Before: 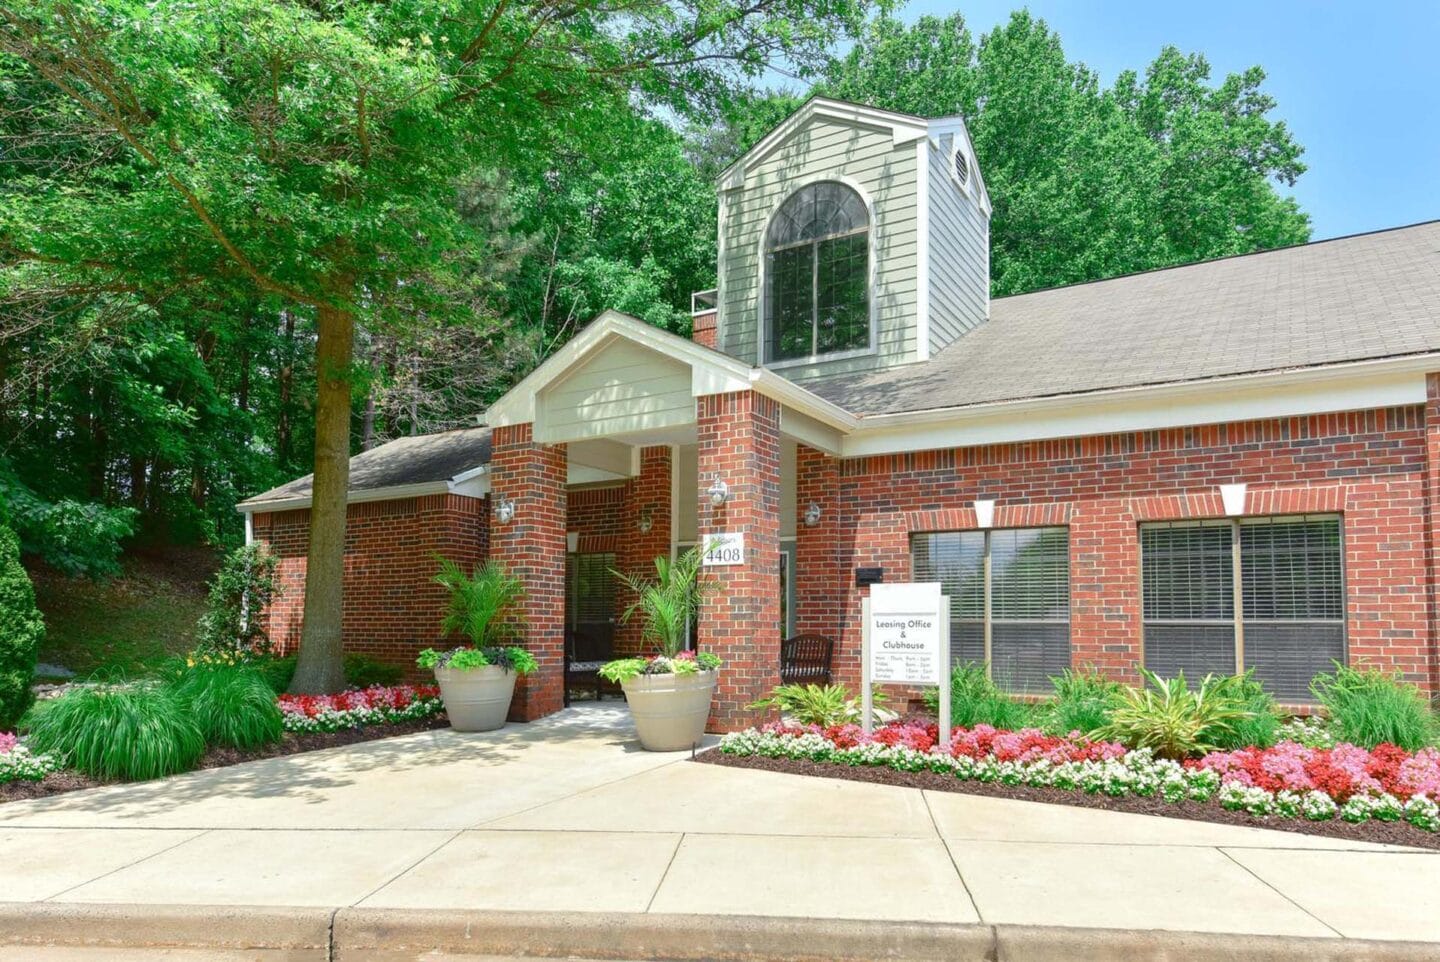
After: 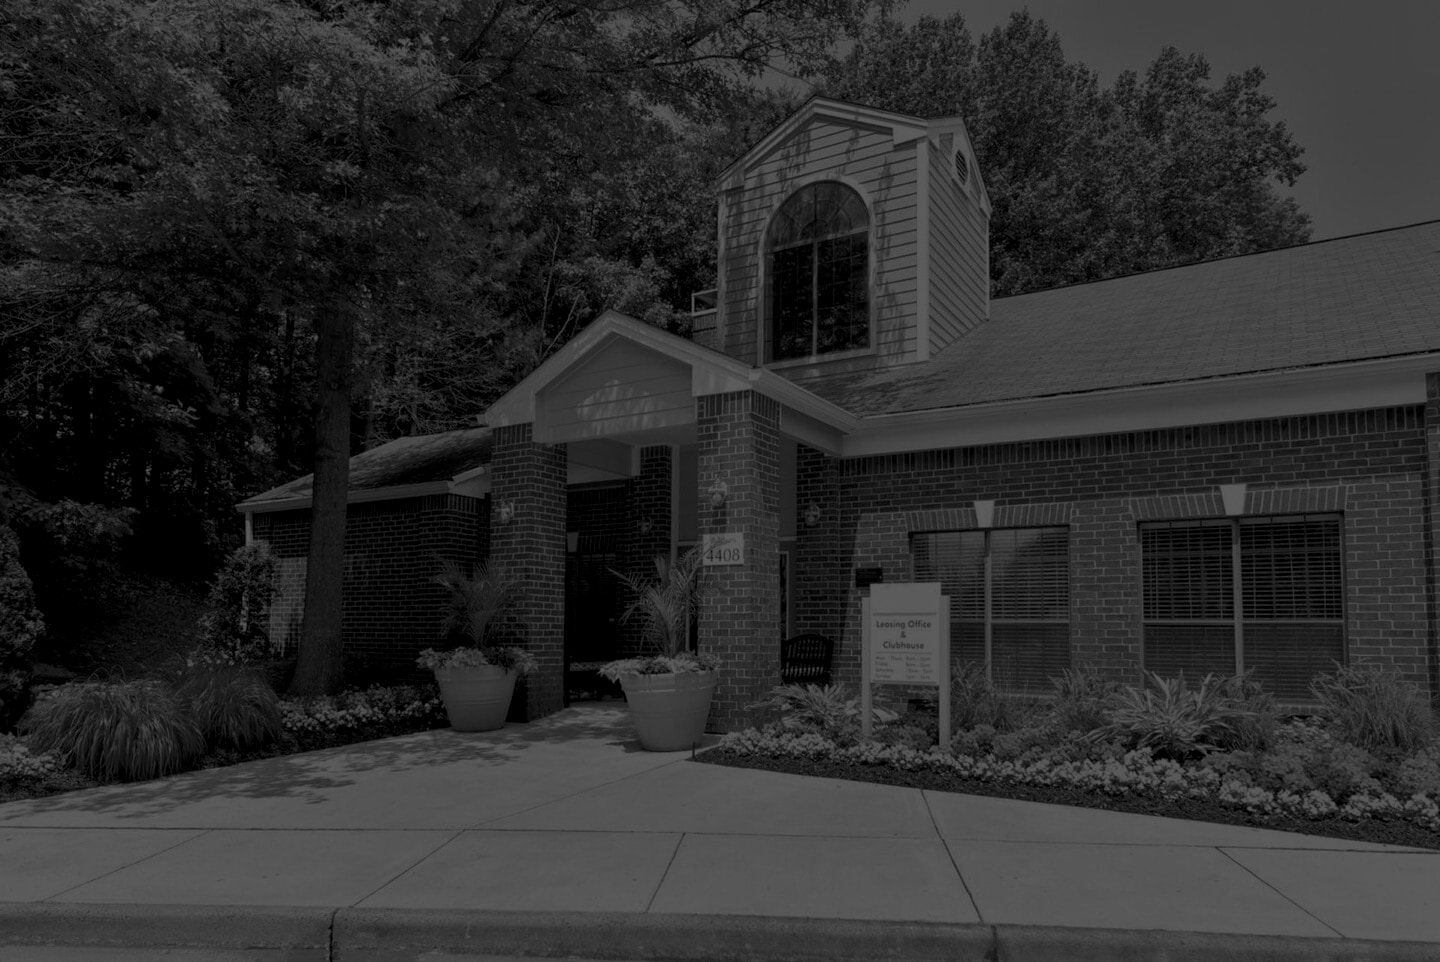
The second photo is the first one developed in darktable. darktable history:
monochrome: on, module defaults
colorize: hue 90°, saturation 19%, lightness 1.59%, version 1
